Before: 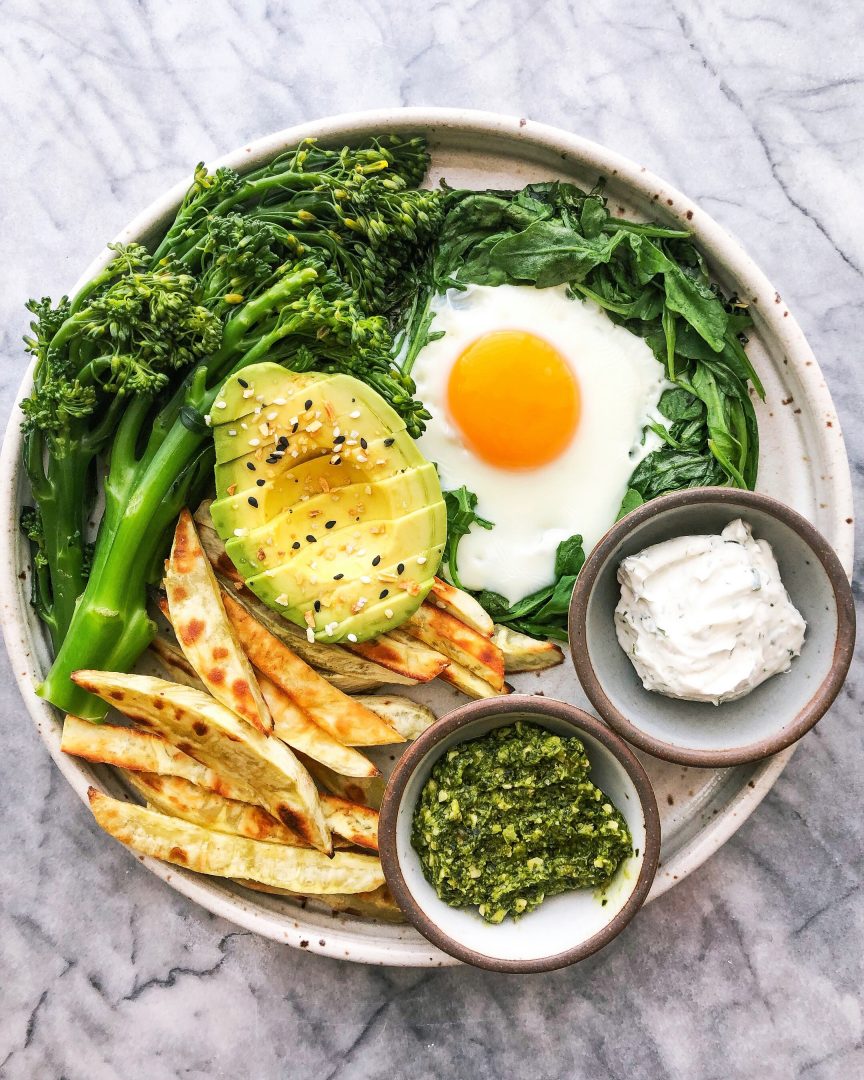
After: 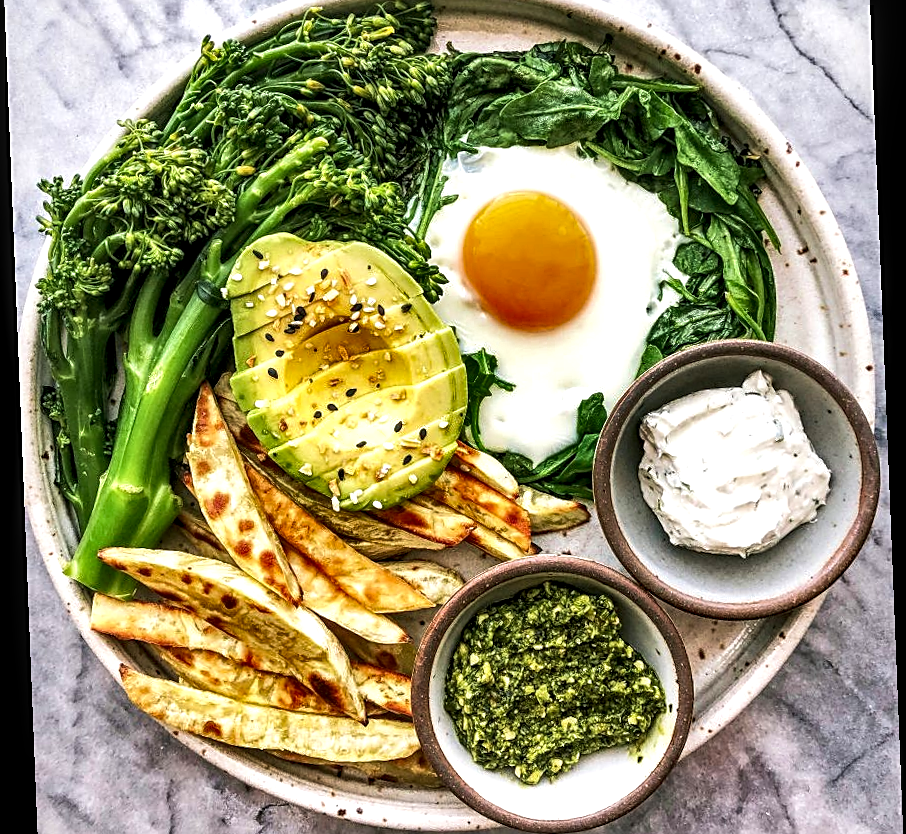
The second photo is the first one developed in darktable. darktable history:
exposure: exposure 0.128 EV, compensate highlight preservation false
shadows and highlights: shadows 24.5, highlights -78.15, soften with gaussian
local contrast: highlights 60%, shadows 60%, detail 160%
rotate and perspective: rotation -2.29°, automatic cropping off
crop: top 13.819%, bottom 11.169%
sharpen: on, module defaults
velvia: on, module defaults
